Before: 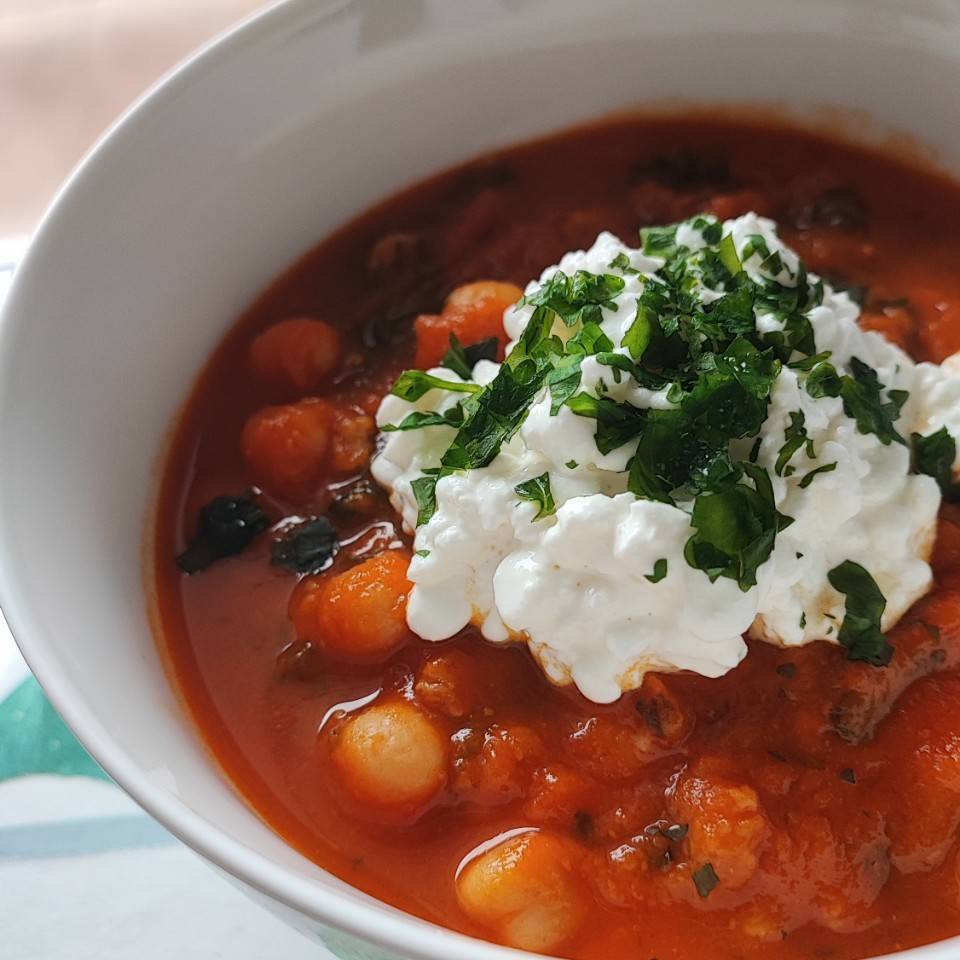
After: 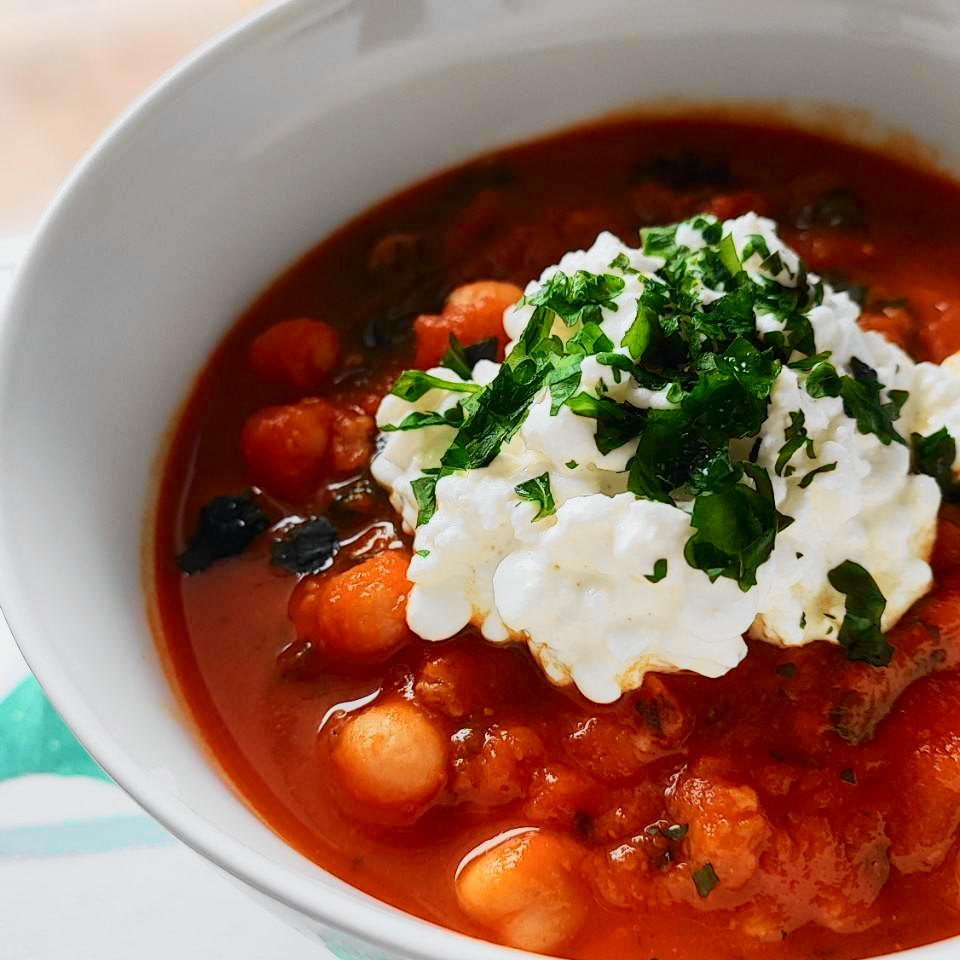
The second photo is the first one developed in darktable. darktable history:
tone curve: curves: ch0 [(0, 0) (0.078, 0.029) (0.265, 0.241) (0.507, 0.56) (0.744, 0.826) (1, 0.948)]; ch1 [(0, 0) (0.346, 0.307) (0.418, 0.383) (0.46, 0.439) (0.482, 0.493) (0.502, 0.5) (0.517, 0.506) (0.55, 0.557) (0.601, 0.637) (0.666, 0.7) (1, 1)]; ch2 [(0, 0) (0.346, 0.34) (0.431, 0.45) (0.485, 0.494) (0.5, 0.498) (0.508, 0.499) (0.532, 0.546) (0.579, 0.628) (0.625, 0.668) (1, 1)], color space Lab, independent channels, preserve colors none
